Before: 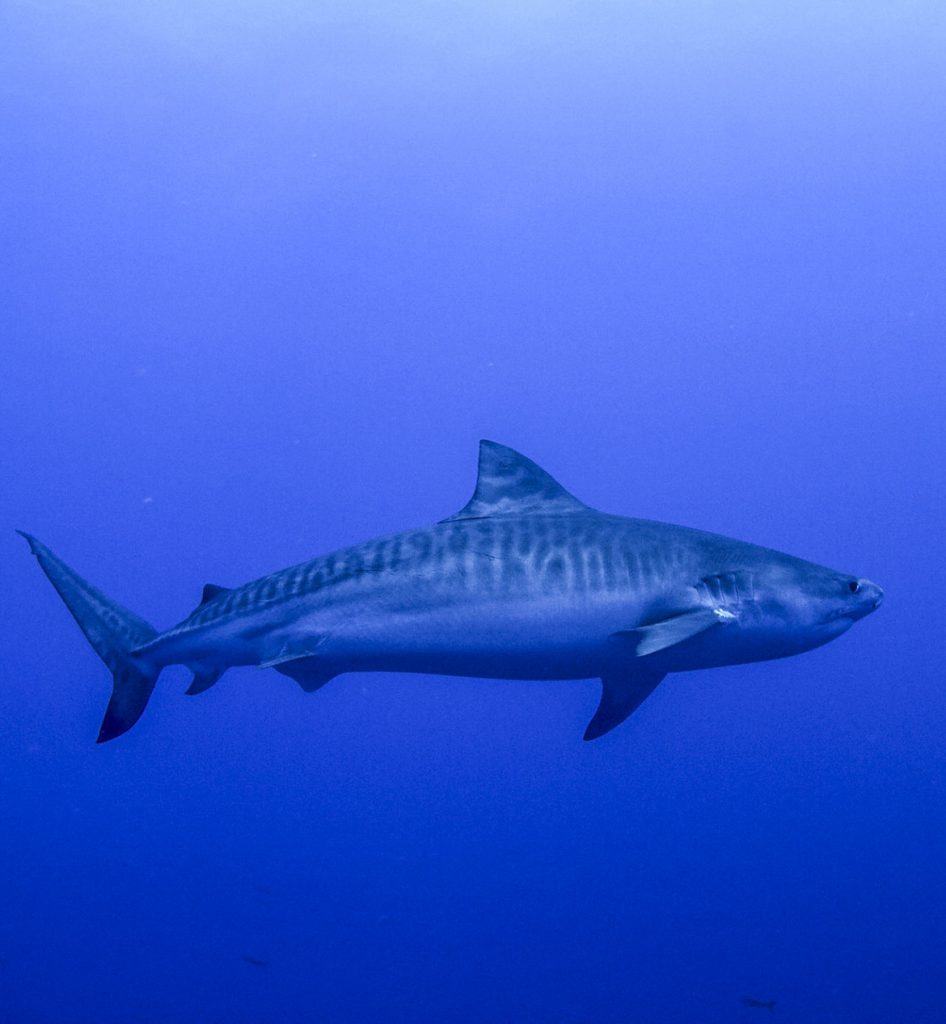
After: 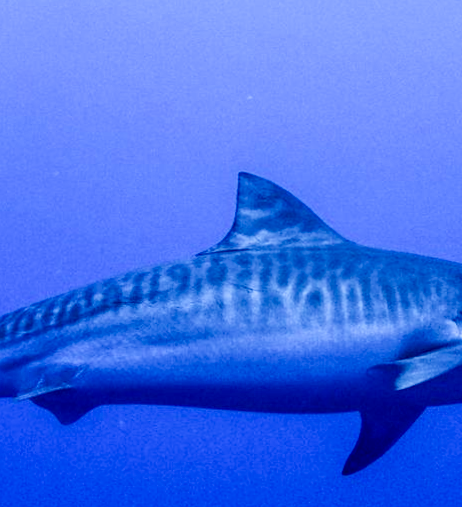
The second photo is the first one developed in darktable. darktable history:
sharpen: radius 2.883, amount 0.868, threshold 47.523
rotate and perspective: rotation 0.226°, lens shift (vertical) -0.042, crop left 0.023, crop right 0.982, crop top 0.006, crop bottom 0.994
crop: left 25%, top 25%, right 25%, bottom 25%
local contrast: detail 130%
tone equalizer: -8 EV 0.06 EV, smoothing diameter 25%, edges refinement/feathering 10, preserve details guided filter
filmic rgb: middle gray luminance 12.74%, black relative exposure -10.13 EV, white relative exposure 3.47 EV, threshold 6 EV, target black luminance 0%, hardness 5.74, latitude 44.69%, contrast 1.221, highlights saturation mix 5%, shadows ↔ highlights balance 26.78%, add noise in highlights 0, preserve chrominance no, color science v3 (2019), use custom middle-gray values true, iterations of high-quality reconstruction 0, contrast in highlights soft, enable highlight reconstruction true
